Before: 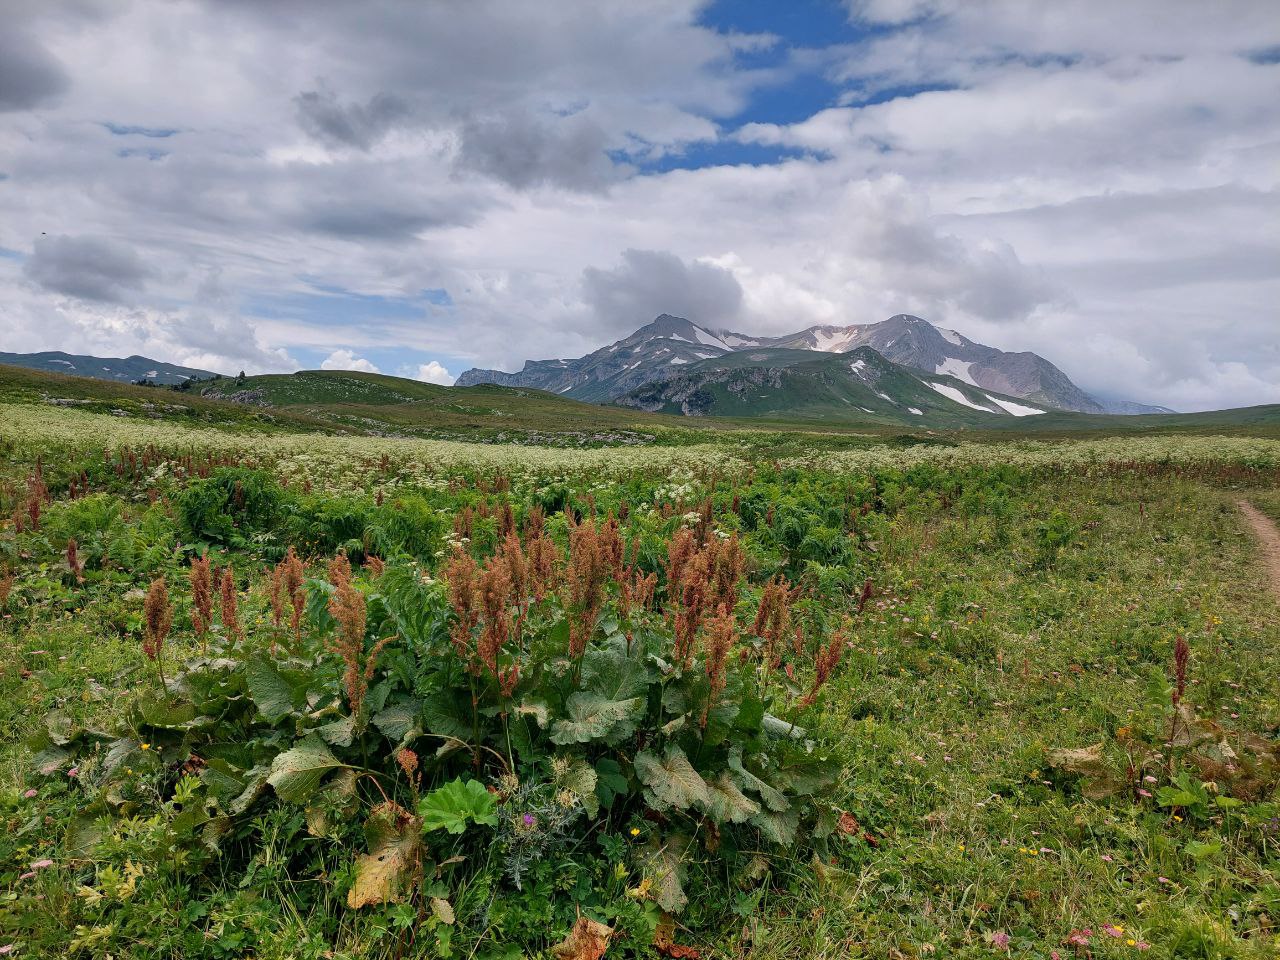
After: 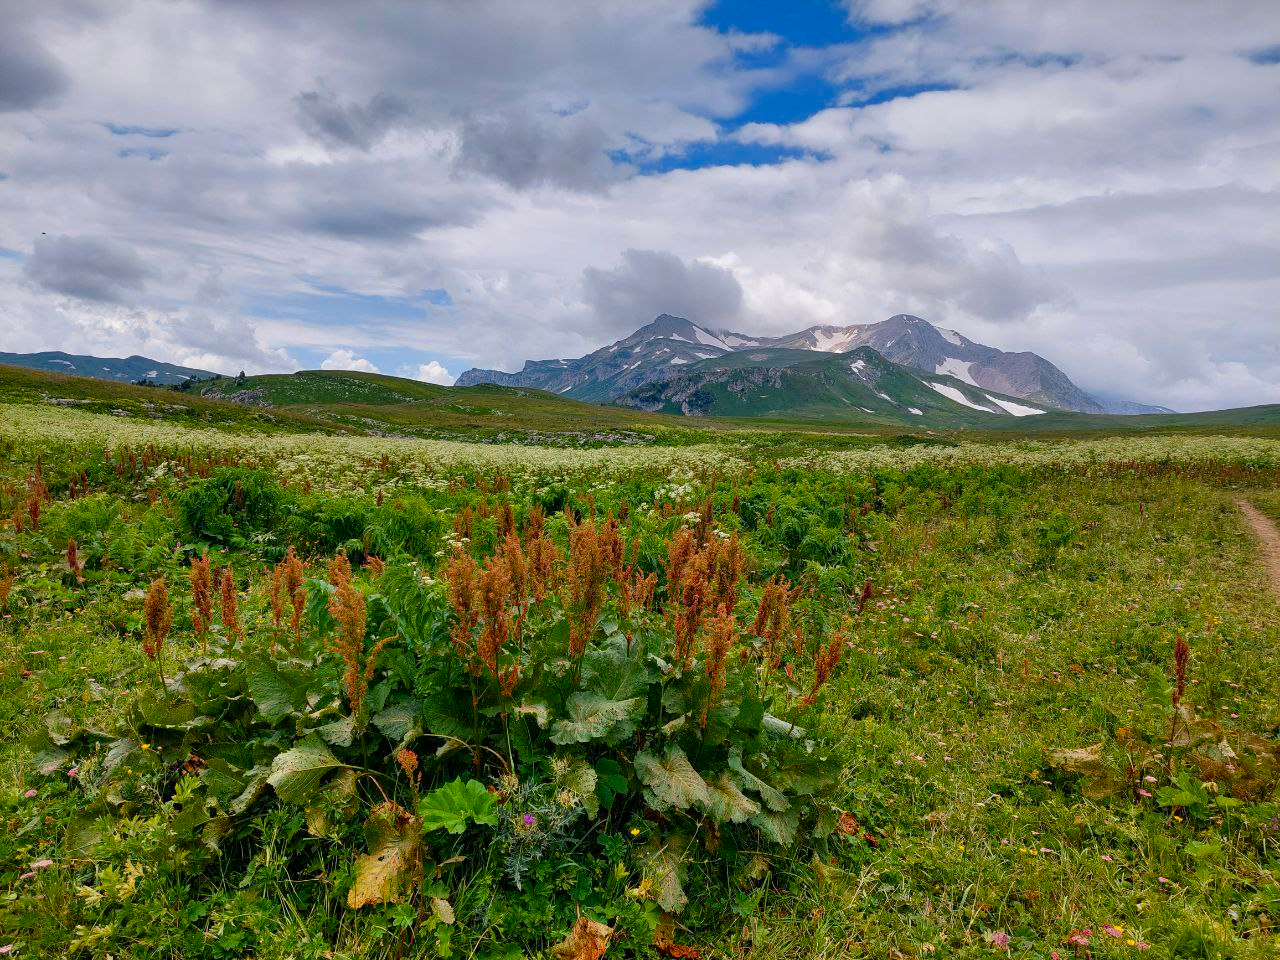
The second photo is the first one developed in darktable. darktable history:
color balance rgb: perceptual saturation grading › global saturation 0.433%, perceptual saturation grading › mid-tones 6.186%, perceptual saturation grading › shadows 72.352%, global vibrance 10.841%
